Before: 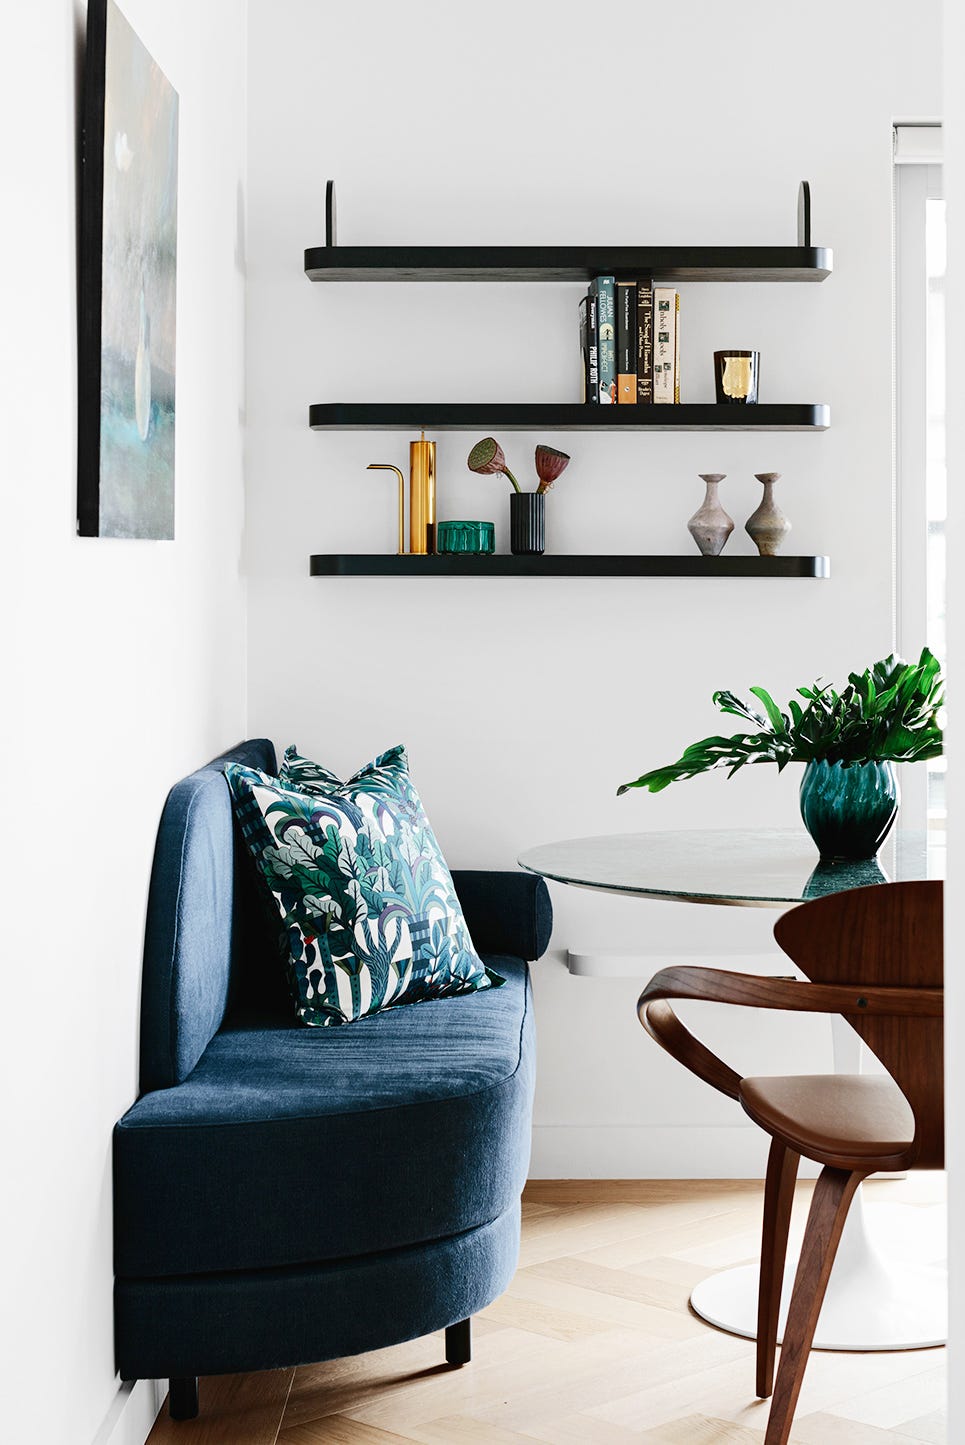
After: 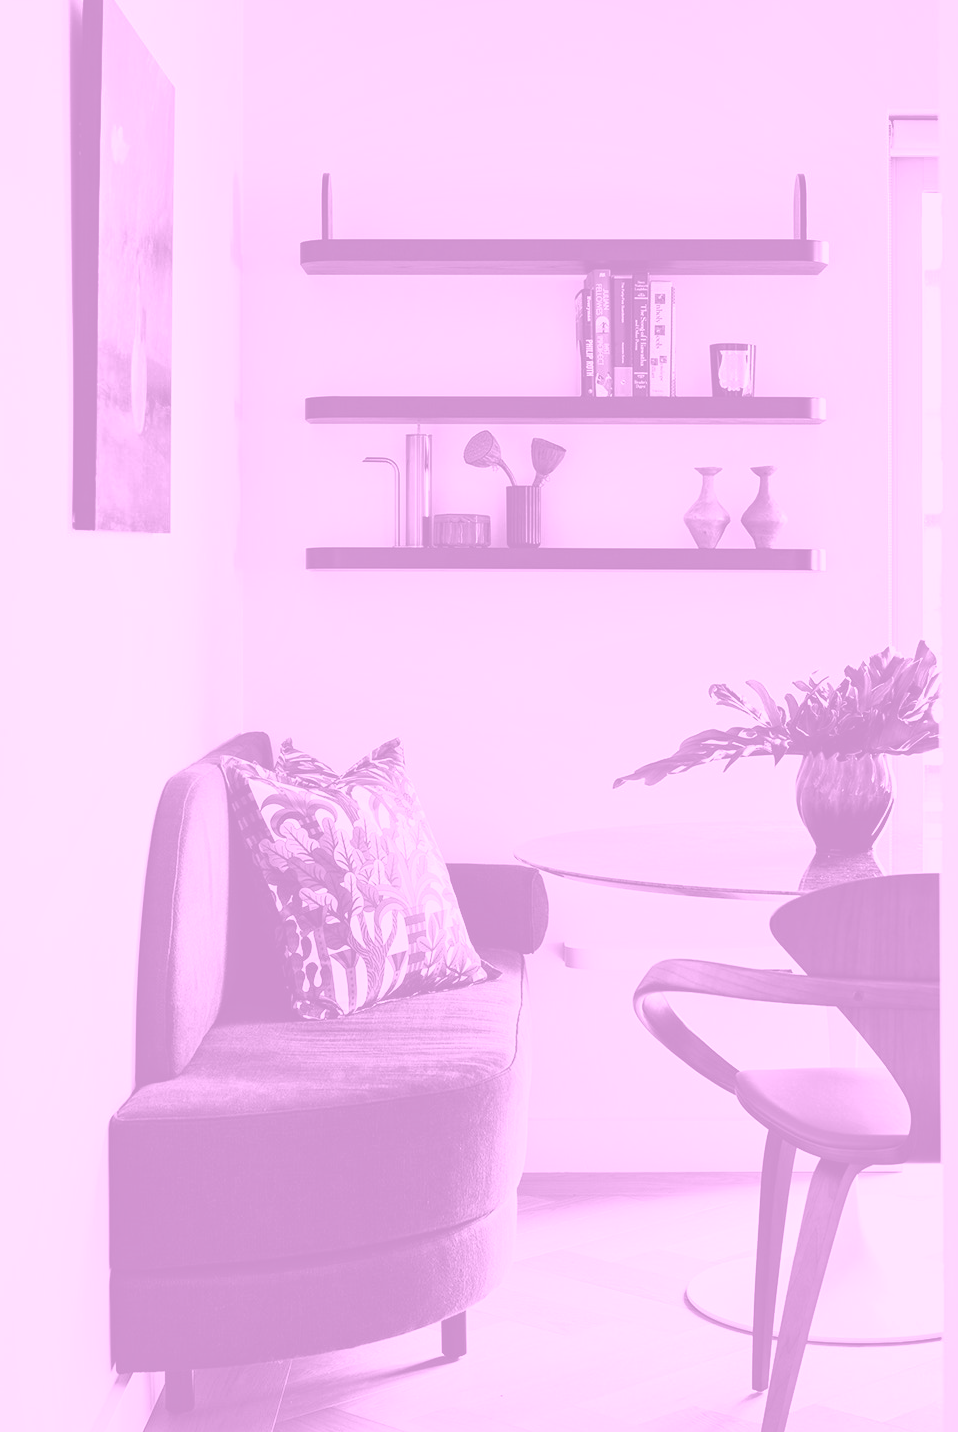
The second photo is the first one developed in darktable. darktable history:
shadows and highlights: radius 171.16, shadows 27, white point adjustment 3.13, highlights -67.95, soften with gaussian
local contrast: mode bilateral grid, contrast 20, coarseness 50, detail 120%, midtone range 0.2
colorize: hue 331.2°, saturation 69%, source mix 30.28%, lightness 69.02%, version 1
white balance: red 0.984, blue 1.059
tone equalizer: on, module defaults
color zones: curves: ch0 [(0, 0.444) (0.143, 0.442) (0.286, 0.441) (0.429, 0.441) (0.571, 0.441) (0.714, 0.441) (0.857, 0.442) (1, 0.444)]
crop: left 0.434%, top 0.485%, right 0.244%, bottom 0.386%
exposure: exposure -0.048 EV, compensate highlight preservation false
